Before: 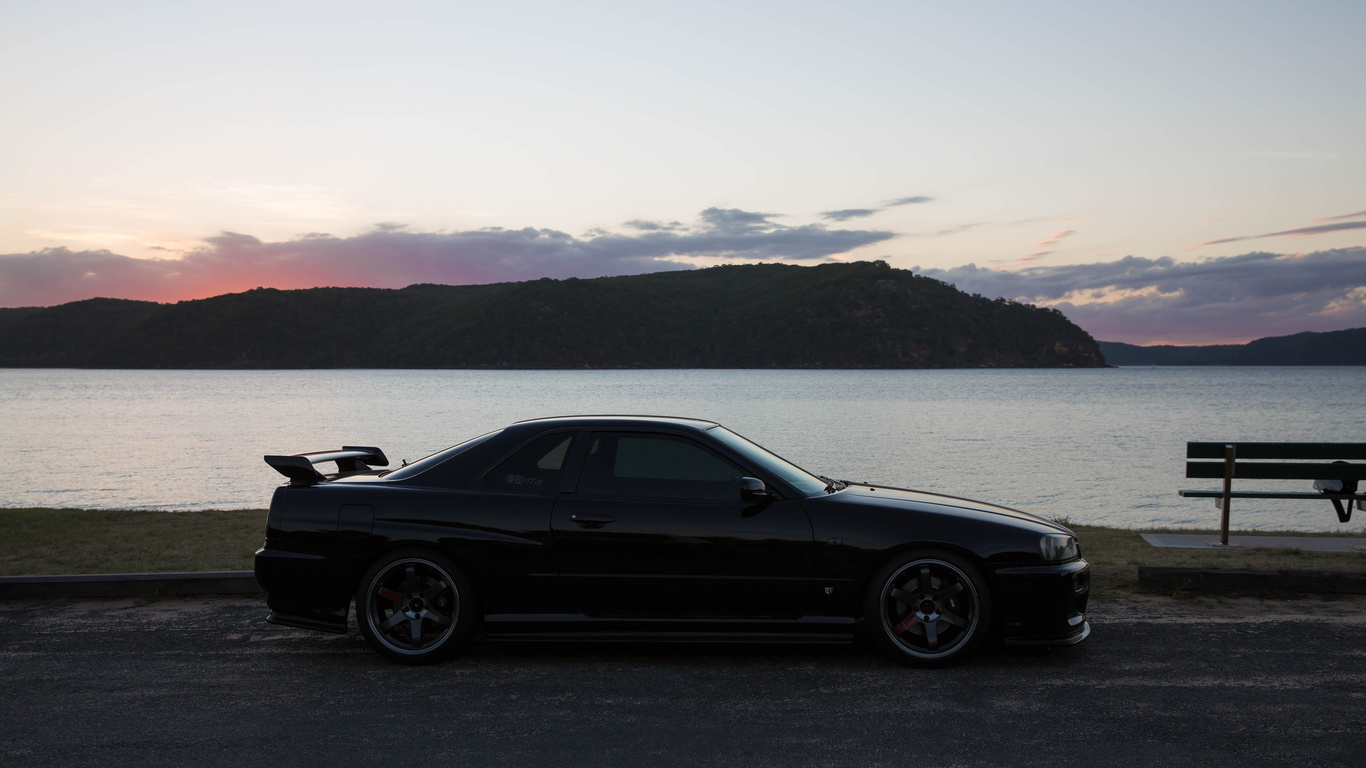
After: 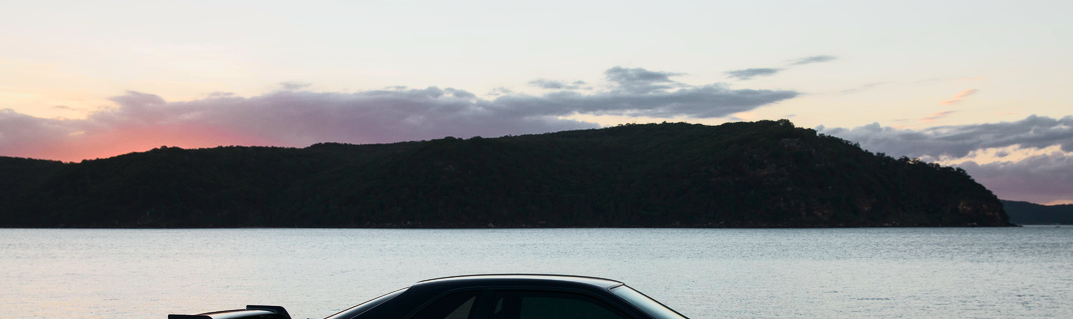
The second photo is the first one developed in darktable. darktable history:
crop: left 7.036%, top 18.398%, right 14.379%, bottom 40.043%
local contrast: mode bilateral grid, contrast 20, coarseness 50, detail 130%, midtone range 0.2
tone equalizer: on, module defaults
tone curve: curves: ch0 [(0, 0.008) (0.081, 0.044) (0.177, 0.123) (0.283, 0.253) (0.427, 0.441) (0.495, 0.524) (0.661, 0.756) (0.796, 0.859) (1, 0.951)]; ch1 [(0, 0) (0.161, 0.092) (0.35, 0.33) (0.392, 0.392) (0.427, 0.426) (0.479, 0.472) (0.505, 0.5) (0.521, 0.519) (0.567, 0.556) (0.583, 0.588) (0.625, 0.627) (0.678, 0.733) (1, 1)]; ch2 [(0, 0) (0.346, 0.362) (0.404, 0.427) (0.502, 0.499) (0.523, 0.522) (0.544, 0.561) (0.58, 0.59) (0.629, 0.642) (0.717, 0.678) (1, 1)], color space Lab, independent channels, preserve colors none
